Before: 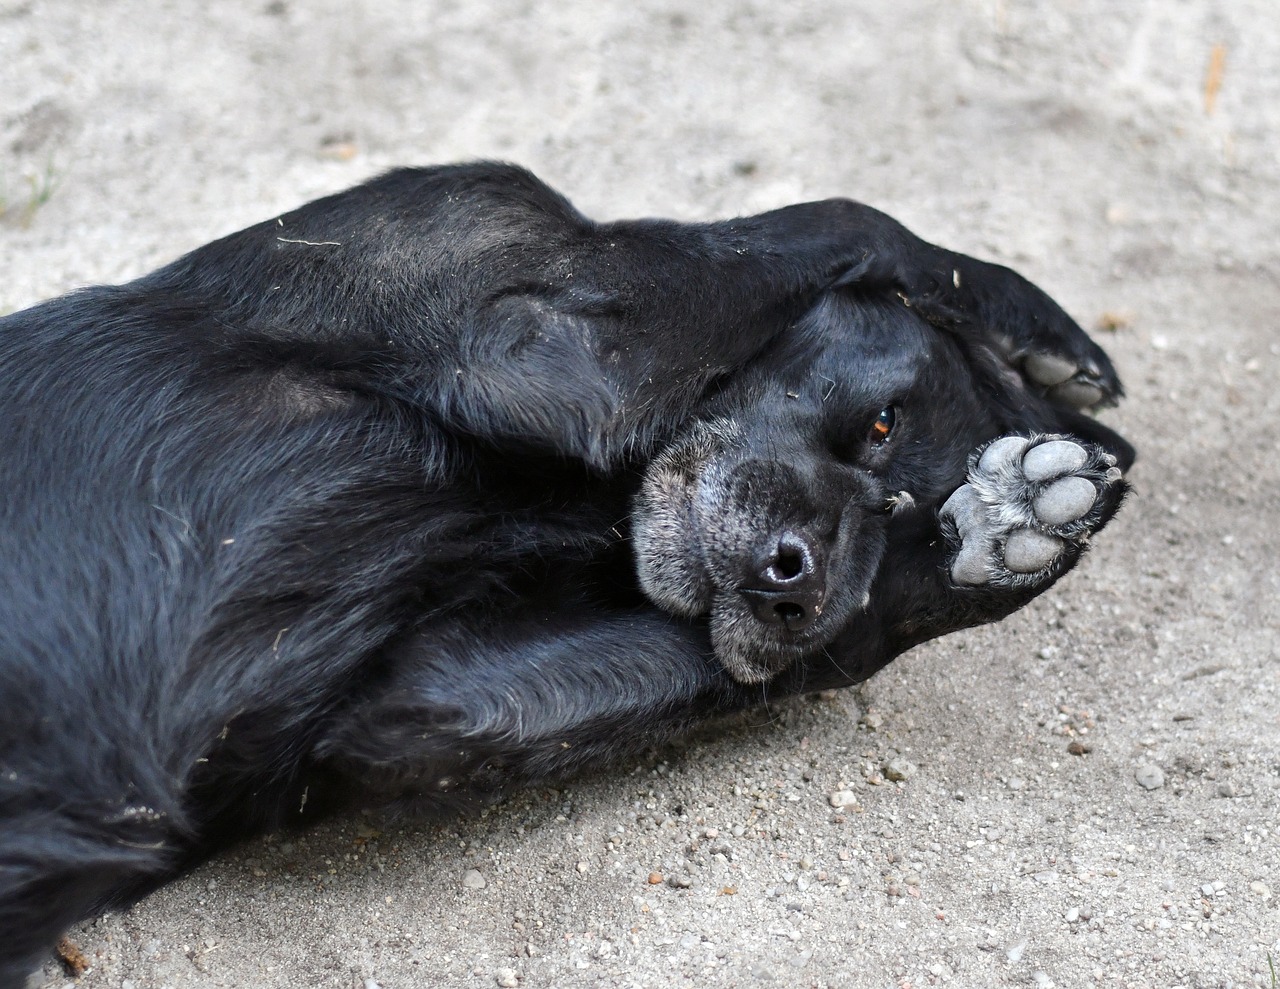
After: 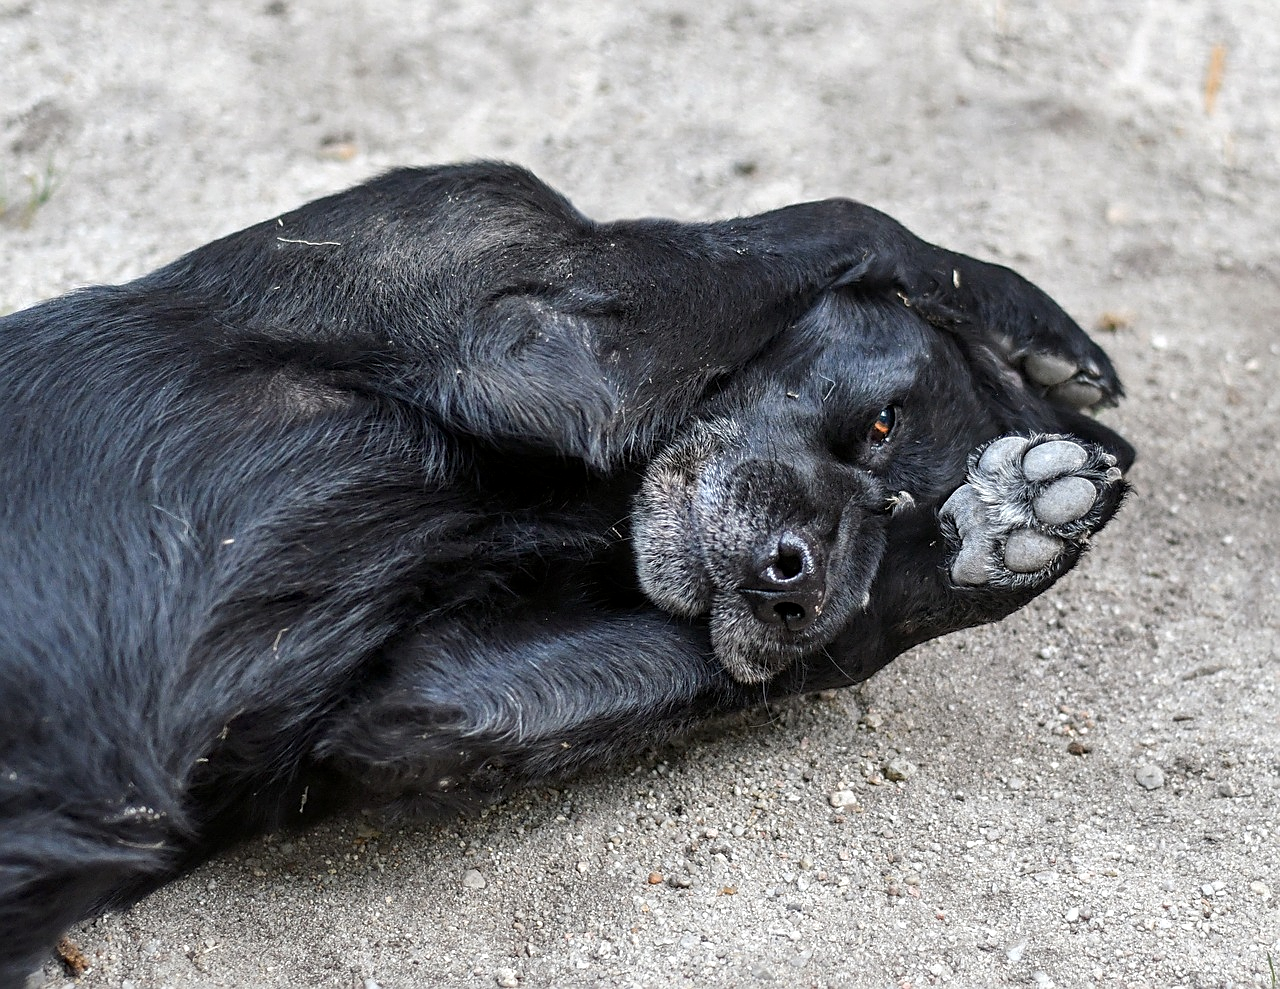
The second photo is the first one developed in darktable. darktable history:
local contrast: on, module defaults
sharpen: amount 0.492
